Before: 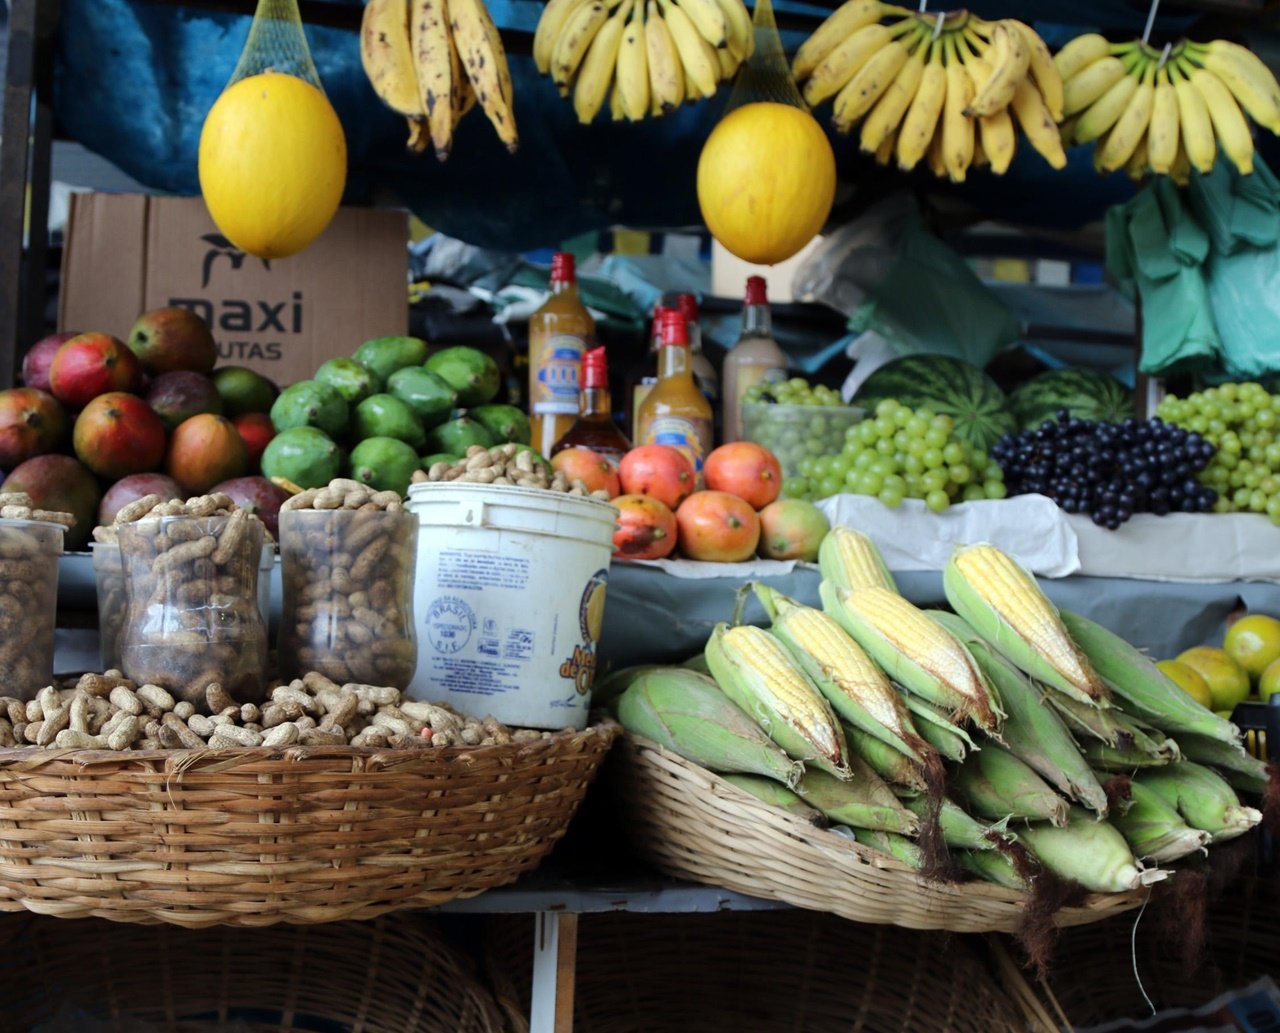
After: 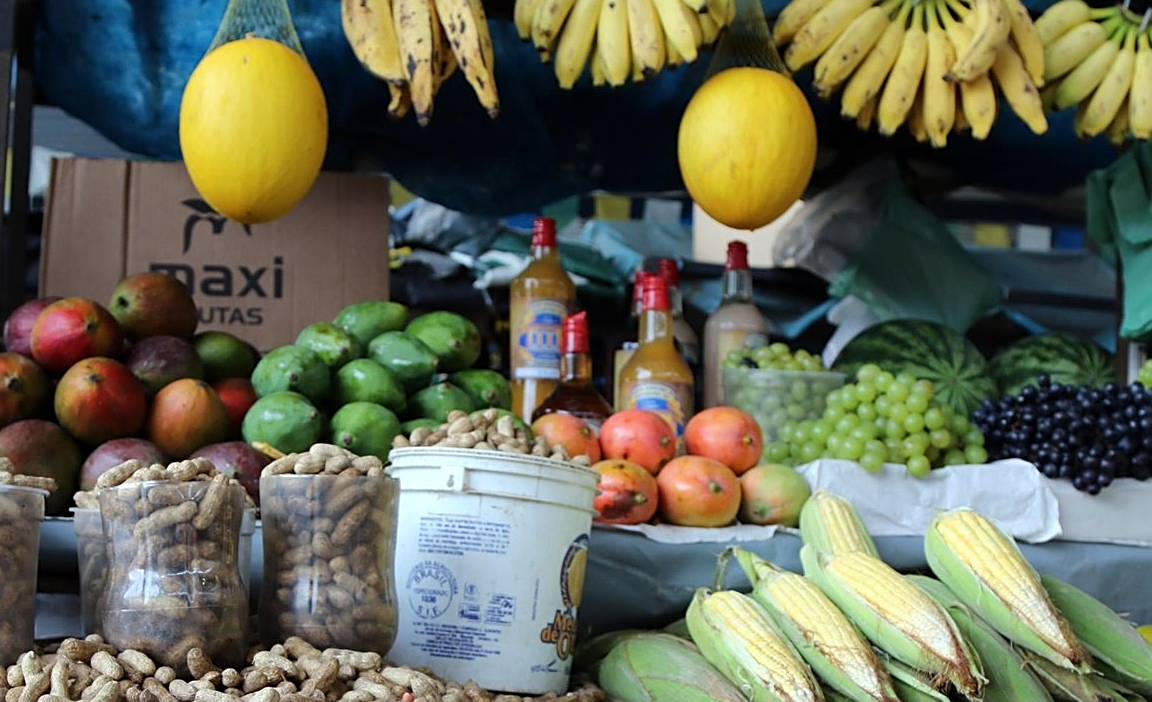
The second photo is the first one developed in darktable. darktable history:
crop: left 1.509%, top 3.452%, right 7.696%, bottom 28.452%
white balance: red 0.988, blue 1.017
sharpen: on, module defaults
